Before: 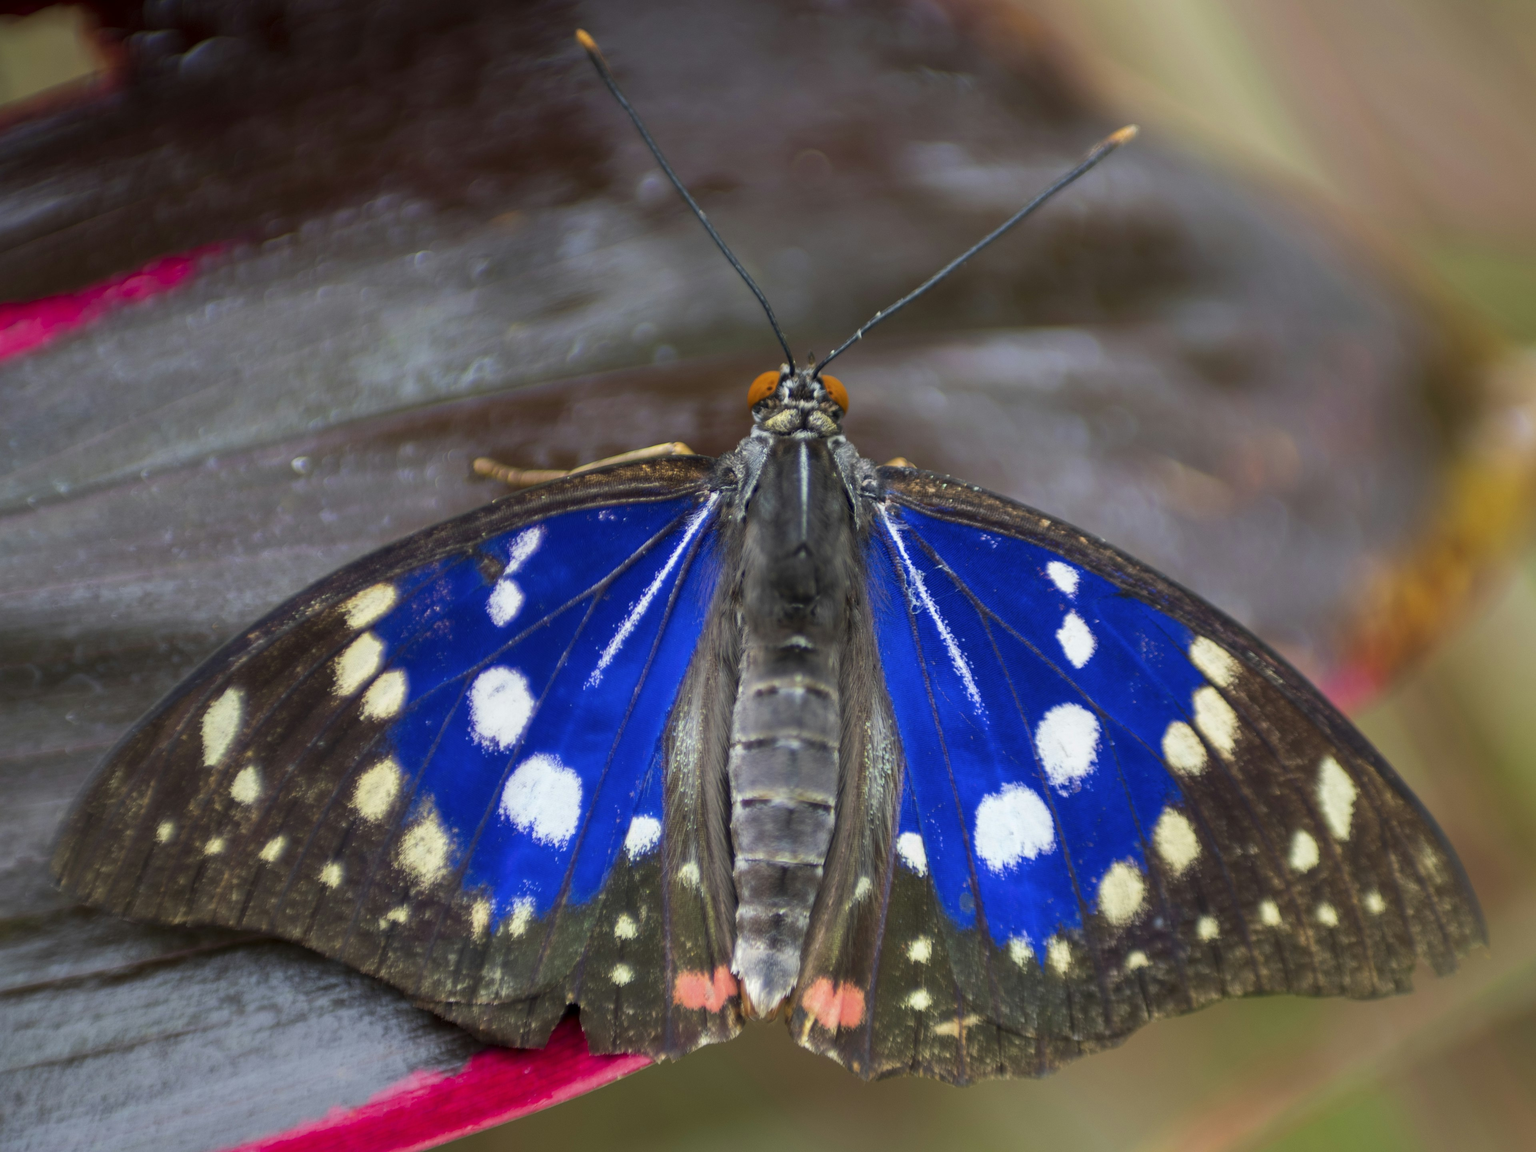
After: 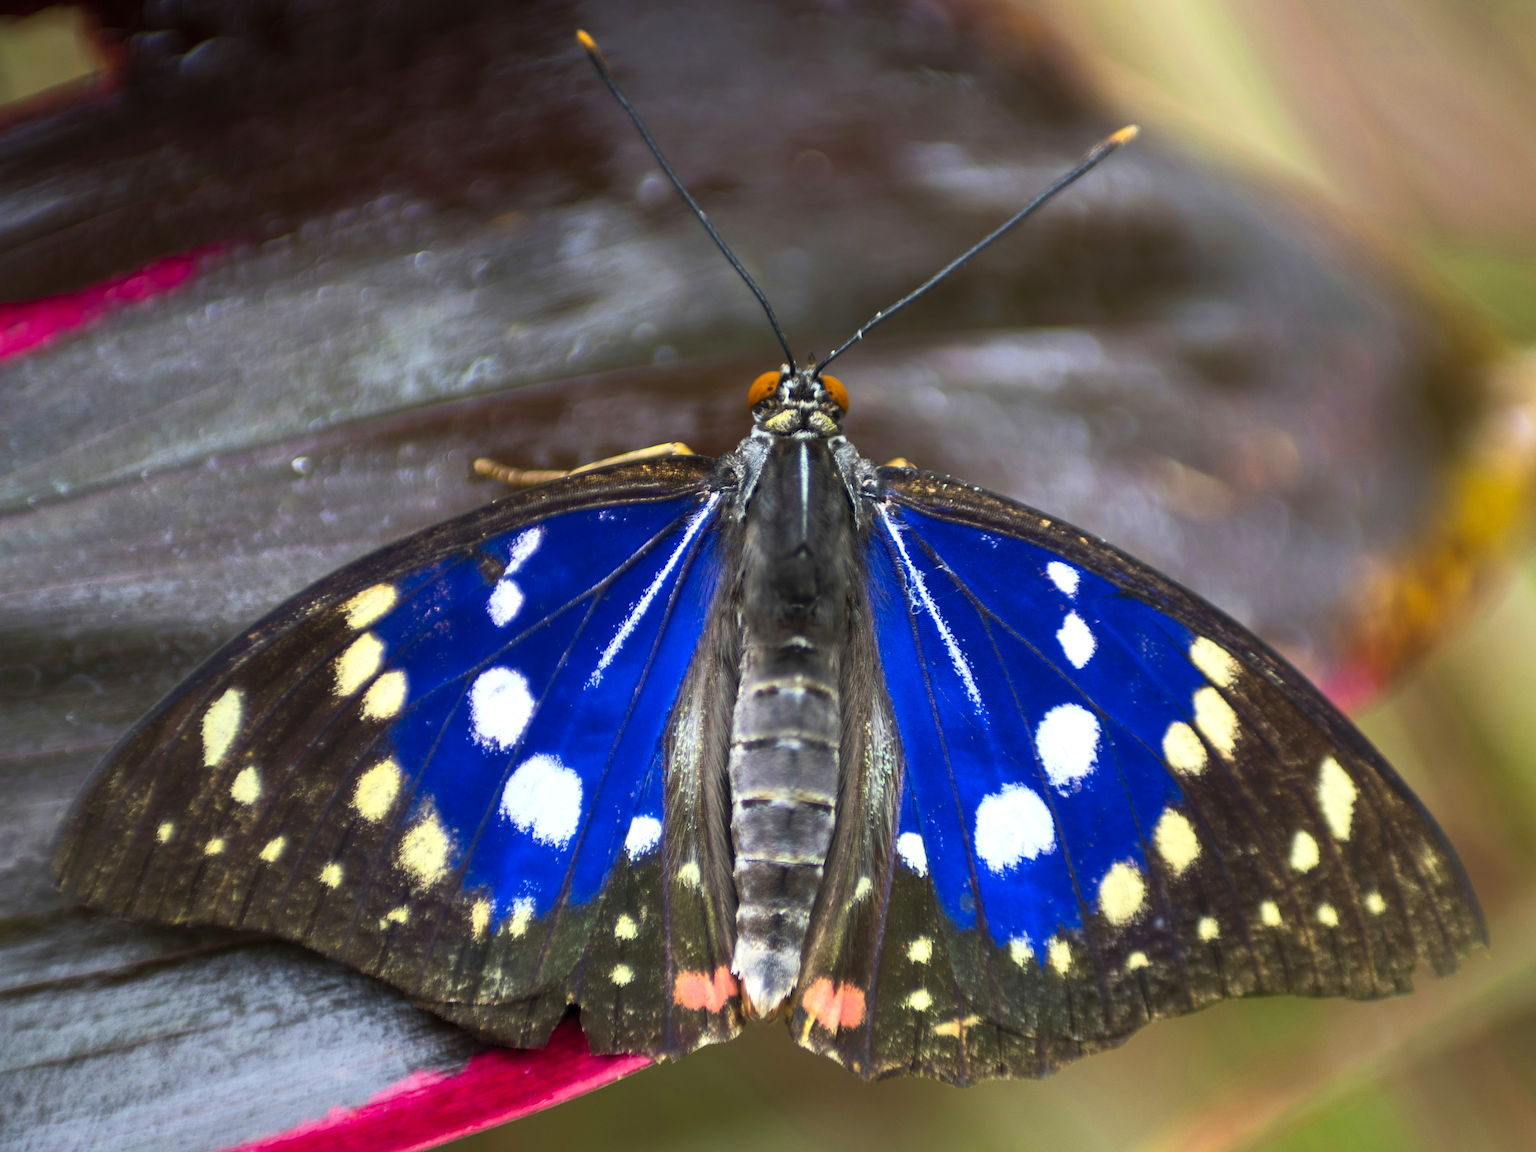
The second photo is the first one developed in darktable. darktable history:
exposure: compensate highlight preservation false
color balance rgb: perceptual brilliance grading › highlights 14.29%, perceptual brilliance grading › mid-tones -5.92%, perceptual brilliance grading › shadows -26.83%, global vibrance 31.18%
contrast brightness saturation: contrast 0.2, brightness 0.16, saturation 0.22
